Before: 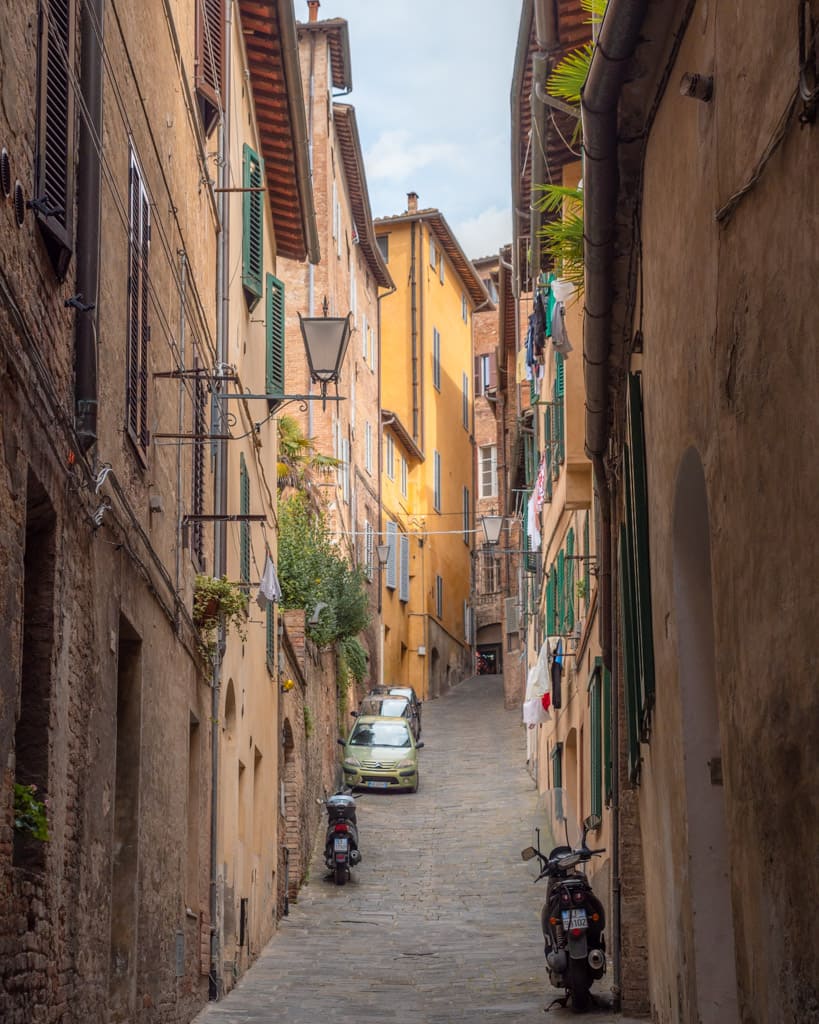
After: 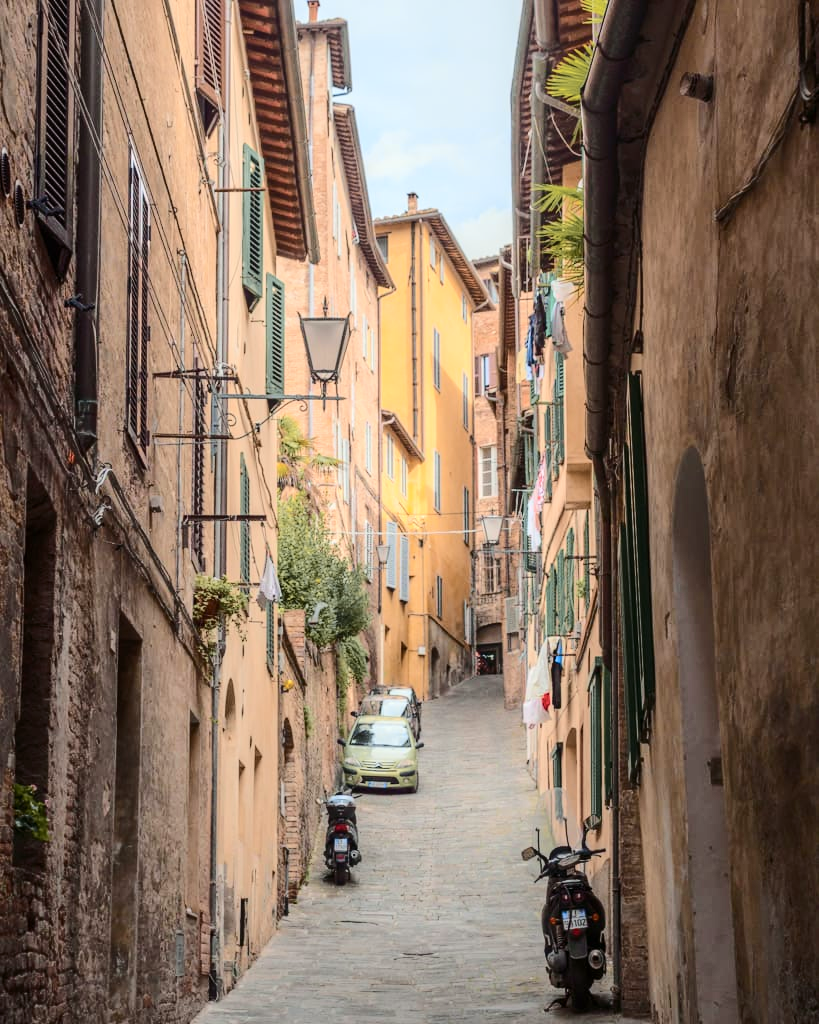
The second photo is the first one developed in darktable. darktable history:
tone curve: curves: ch0 [(0, 0) (0.21, 0.21) (0.43, 0.586) (0.65, 0.793) (1, 1)]; ch1 [(0, 0) (0.382, 0.447) (0.492, 0.484) (0.544, 0.547) (0.583, 0.578) (0.599, 0.595) (0.67, 0.673) (1, 1)]; ch2 [(0, 0) (0.411, 0.382) (0.492, 0.5) (0.531, 0.534) (0.56, 0.573) (0.599, 0.602) (0.696, 0.693) (1, 1)], color space Lab, independent channels, preserve colors none
